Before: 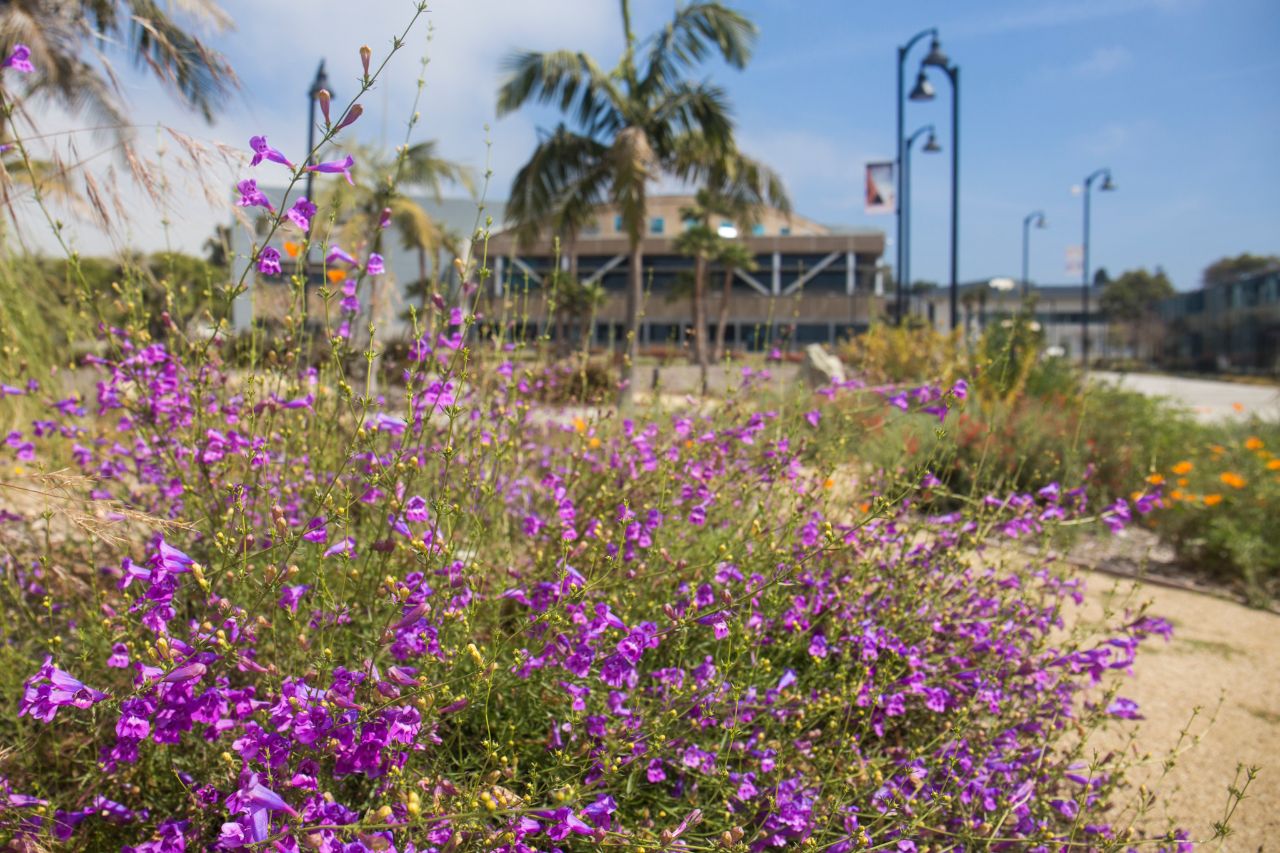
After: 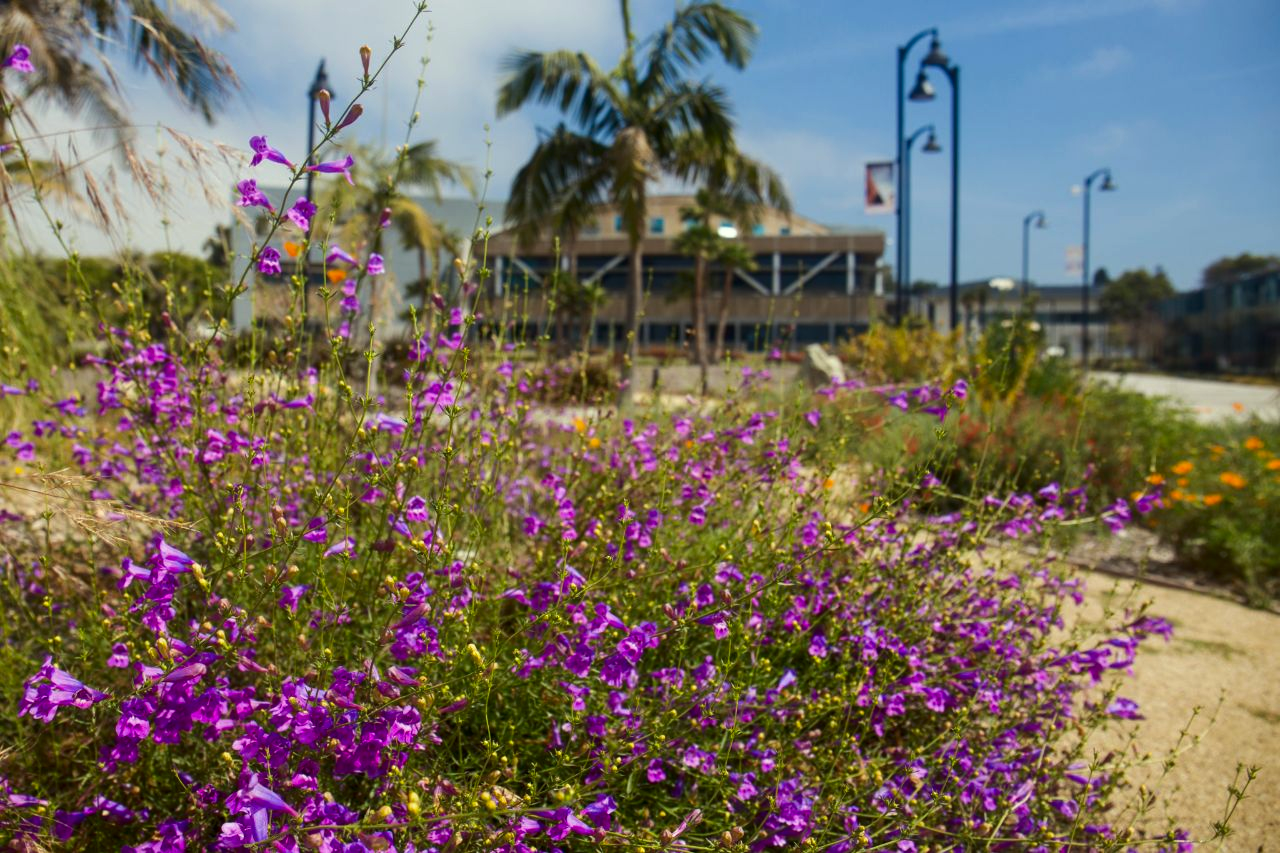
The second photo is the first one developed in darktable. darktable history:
color correction: highlights a* -4.28, highlights b* 6.53
contrast brightness saturation: contrast 0.07, brightness -0.14, saturation 0.11
